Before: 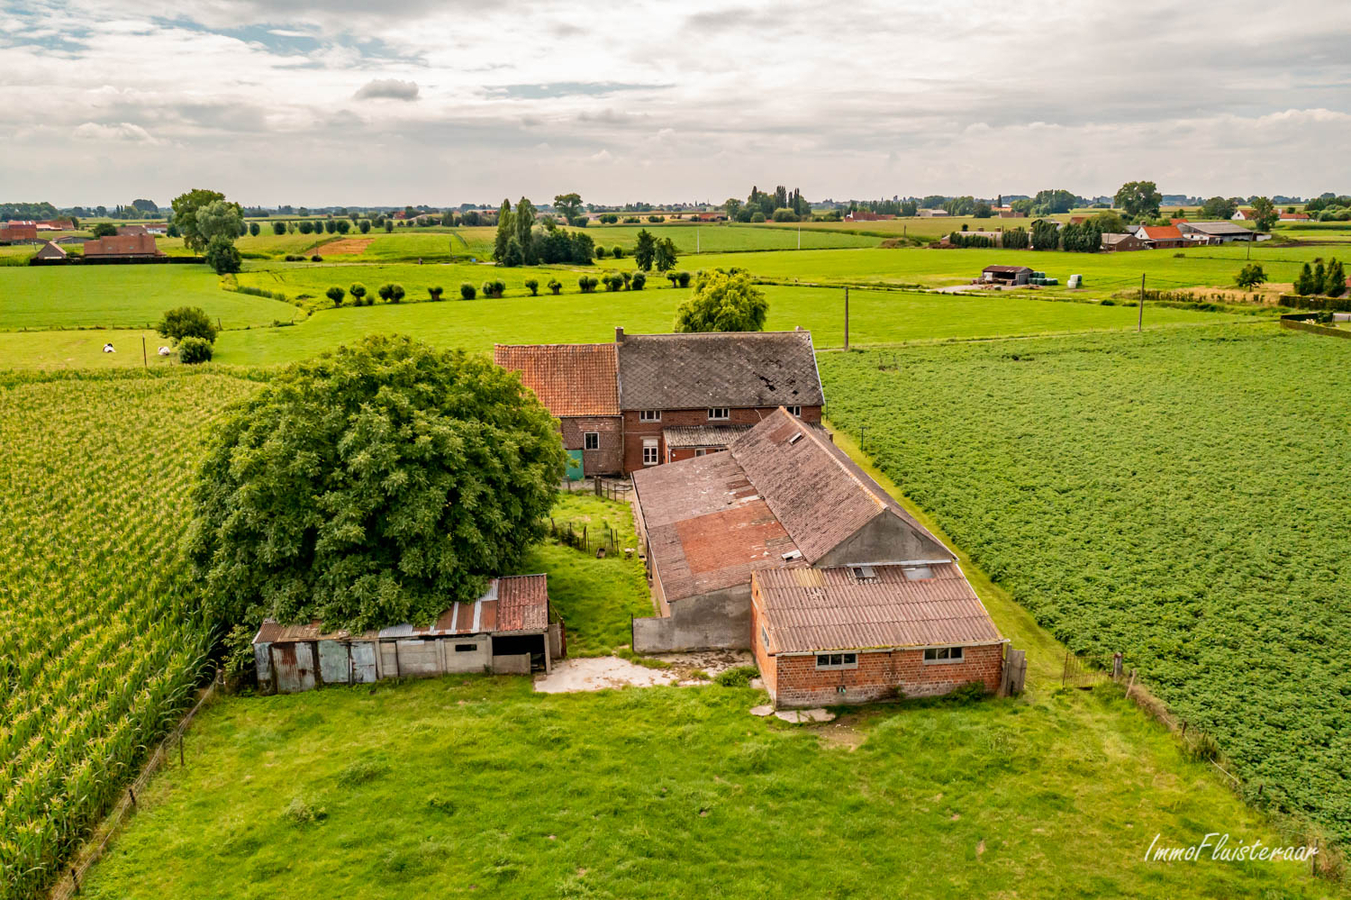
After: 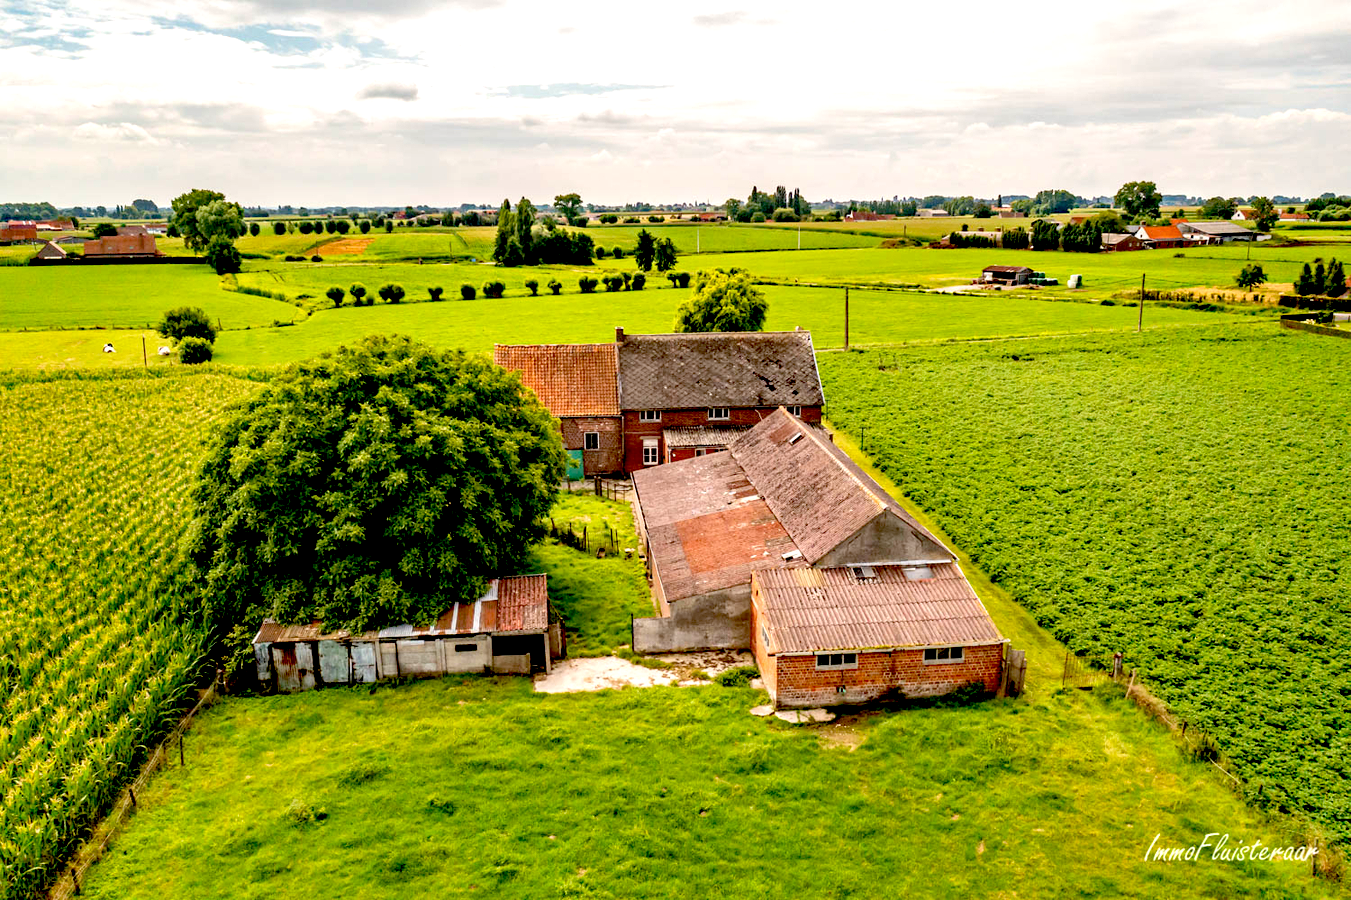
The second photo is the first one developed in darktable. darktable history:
exposure: black level correction 0.041, exposure 0.499 EV, compensate highlight preservation false
